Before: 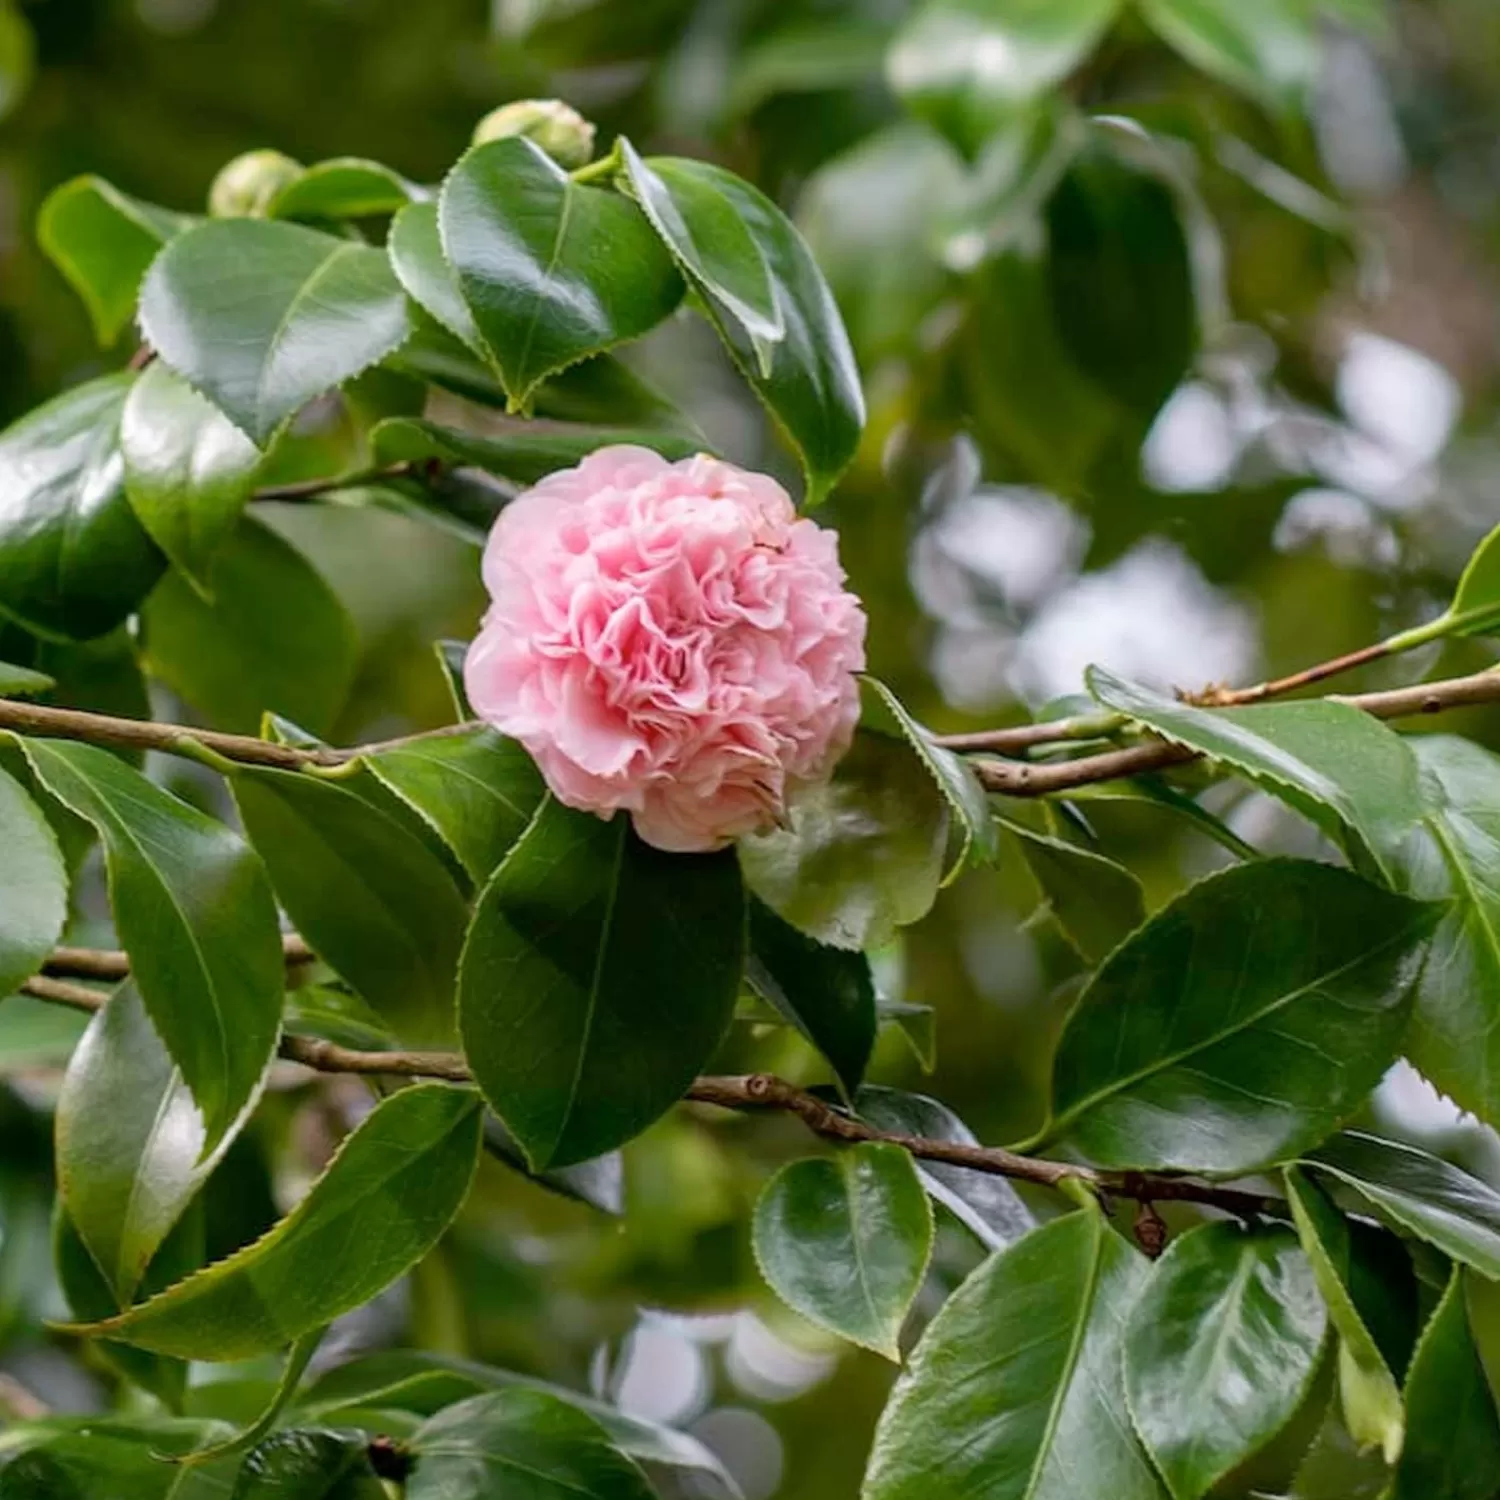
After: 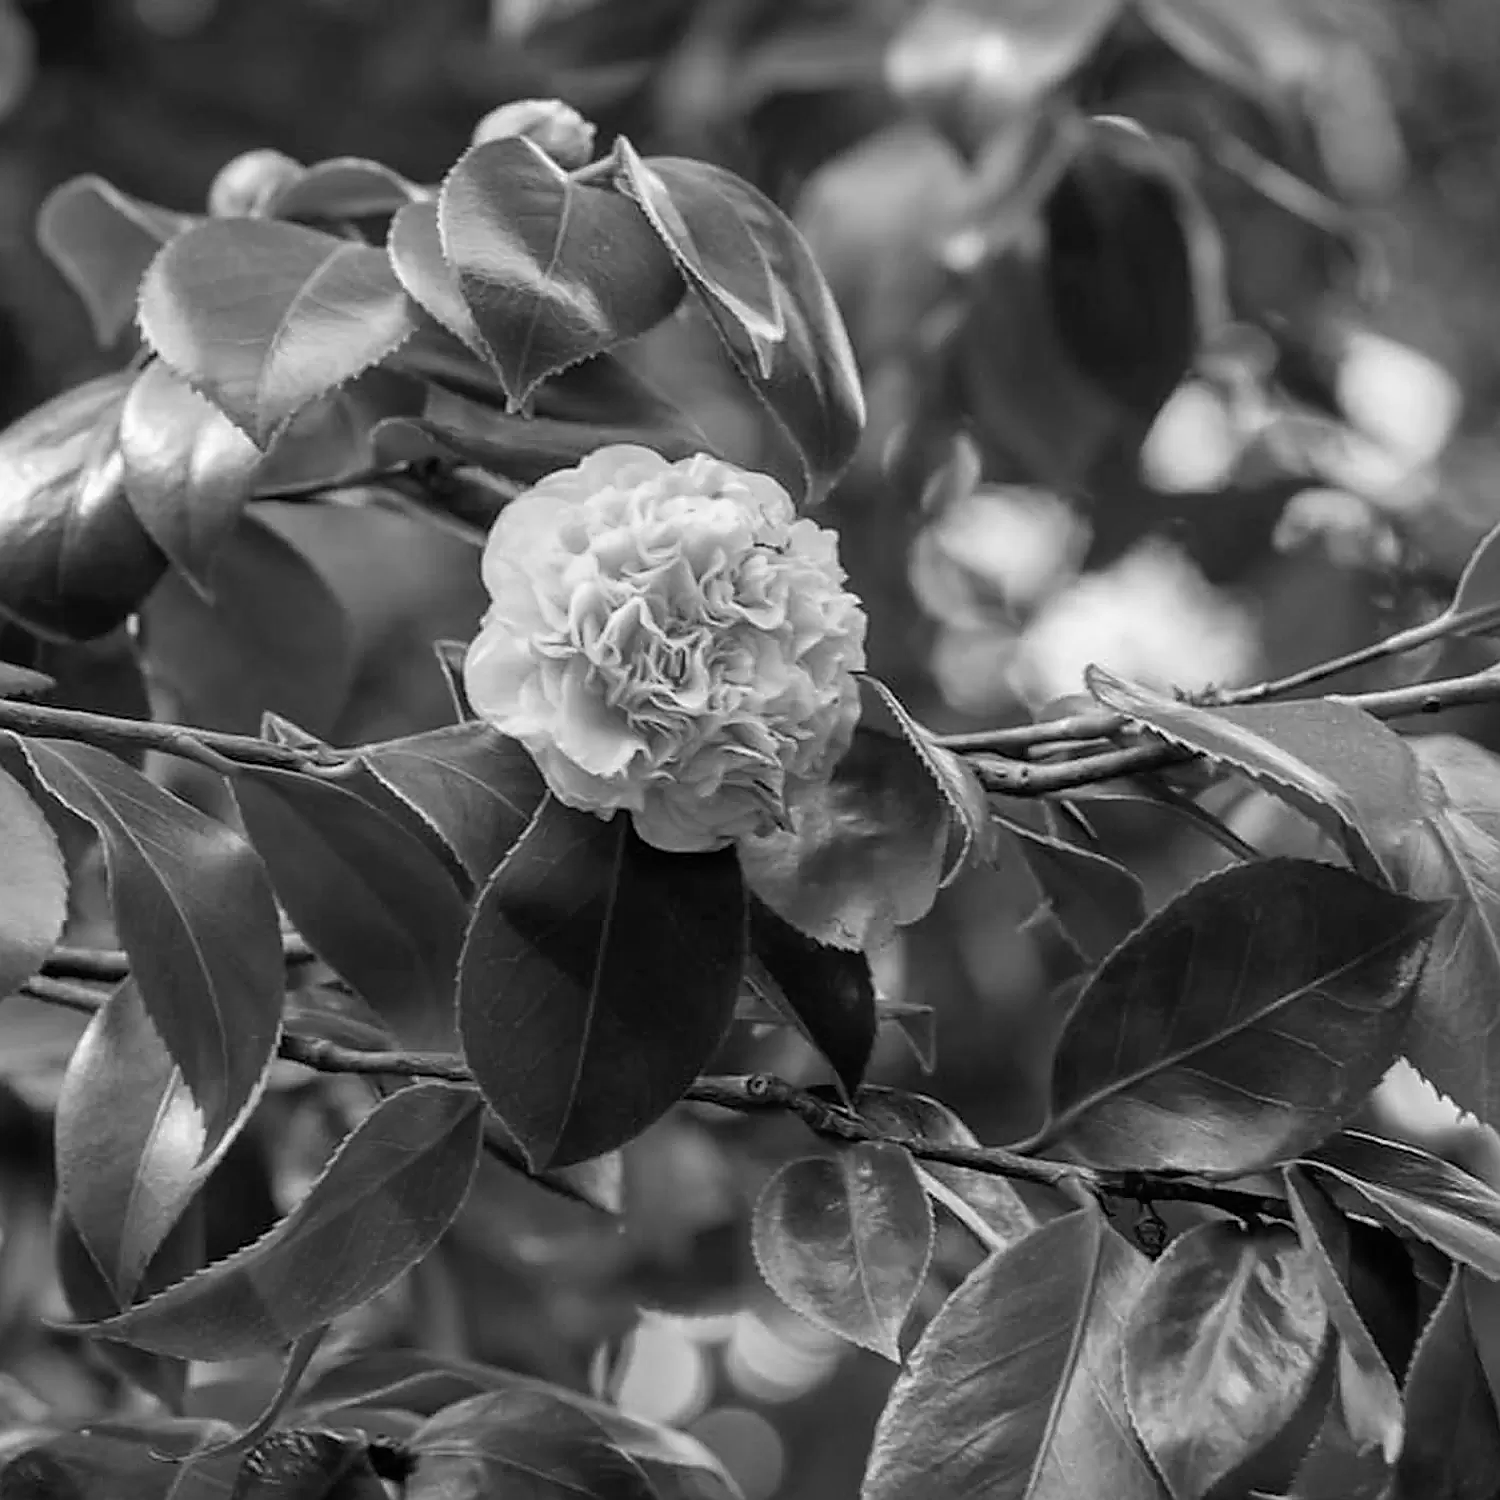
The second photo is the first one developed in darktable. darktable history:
color calibration: output gray [0.28, 0.41, 0.31, 0], gray › normalize channels true, x 0.367, y 0.376, temperature 4353.31 K, gamut compression 0.005
sharpen: radius 1.411, amount 1.241, threshold 0.759
